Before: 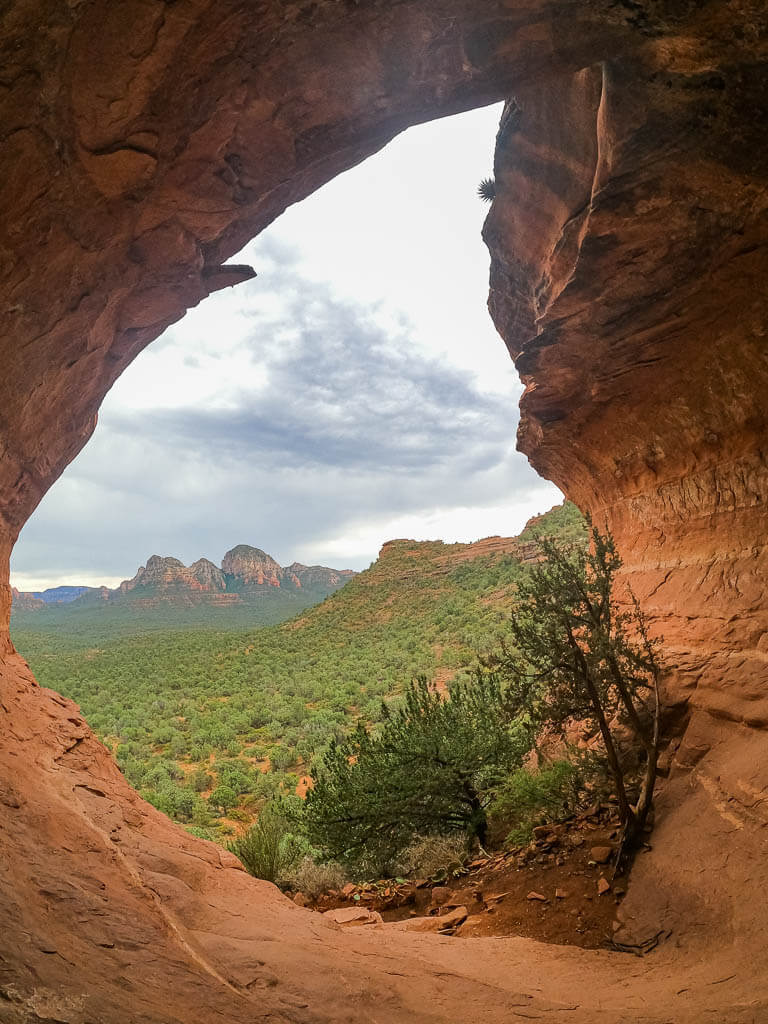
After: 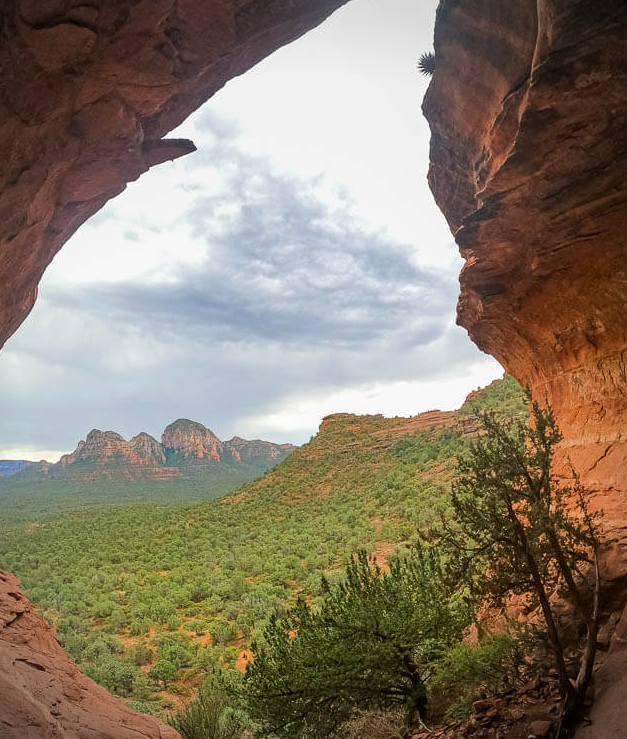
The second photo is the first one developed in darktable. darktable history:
tone equalizer: edges refinement/feathering 500, mask exposure compensation -1.57 EV, preserve details no
crop: left 7.934%, top 12.344%, right 10.416%, bottom 15.467%
vignetting: on, module defaults
contrast brightness saturation: saturation 0.099
